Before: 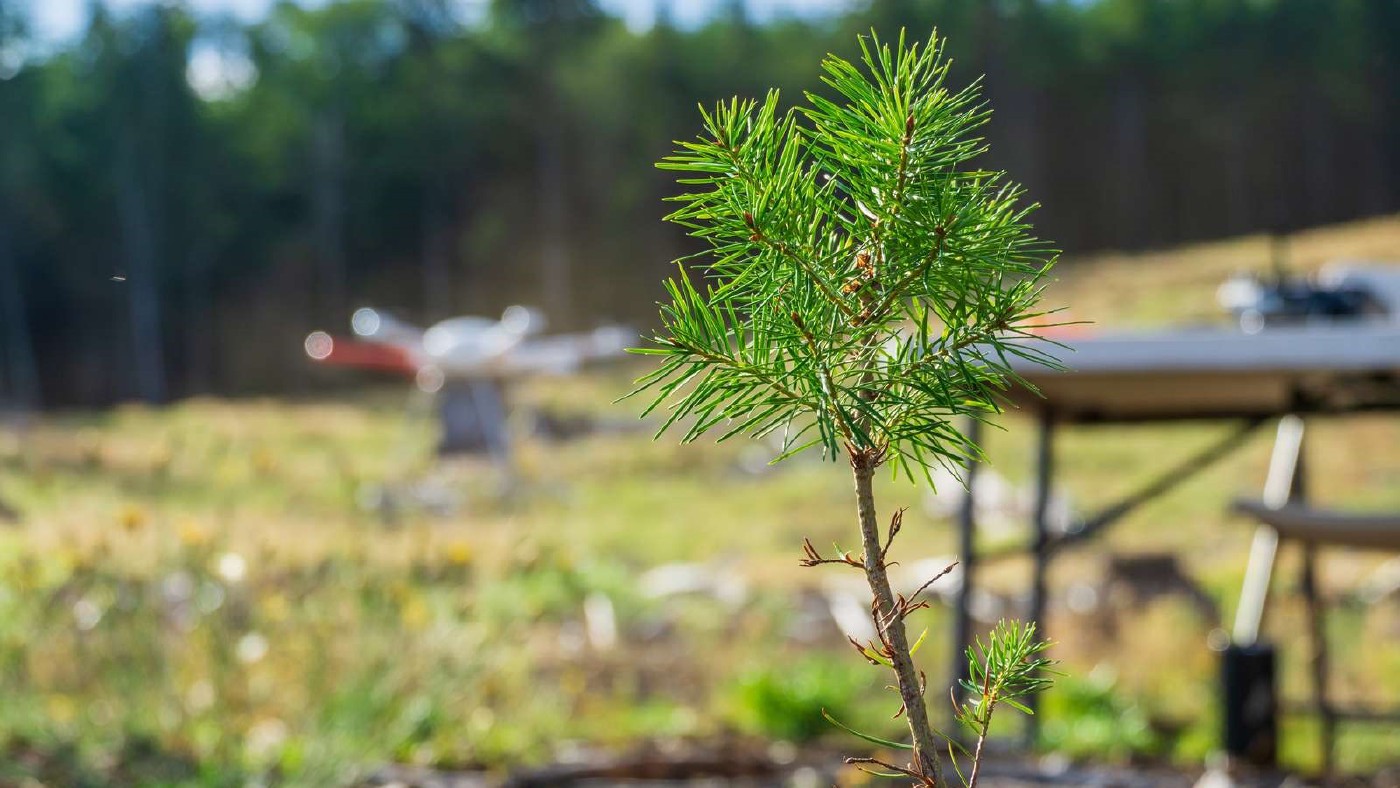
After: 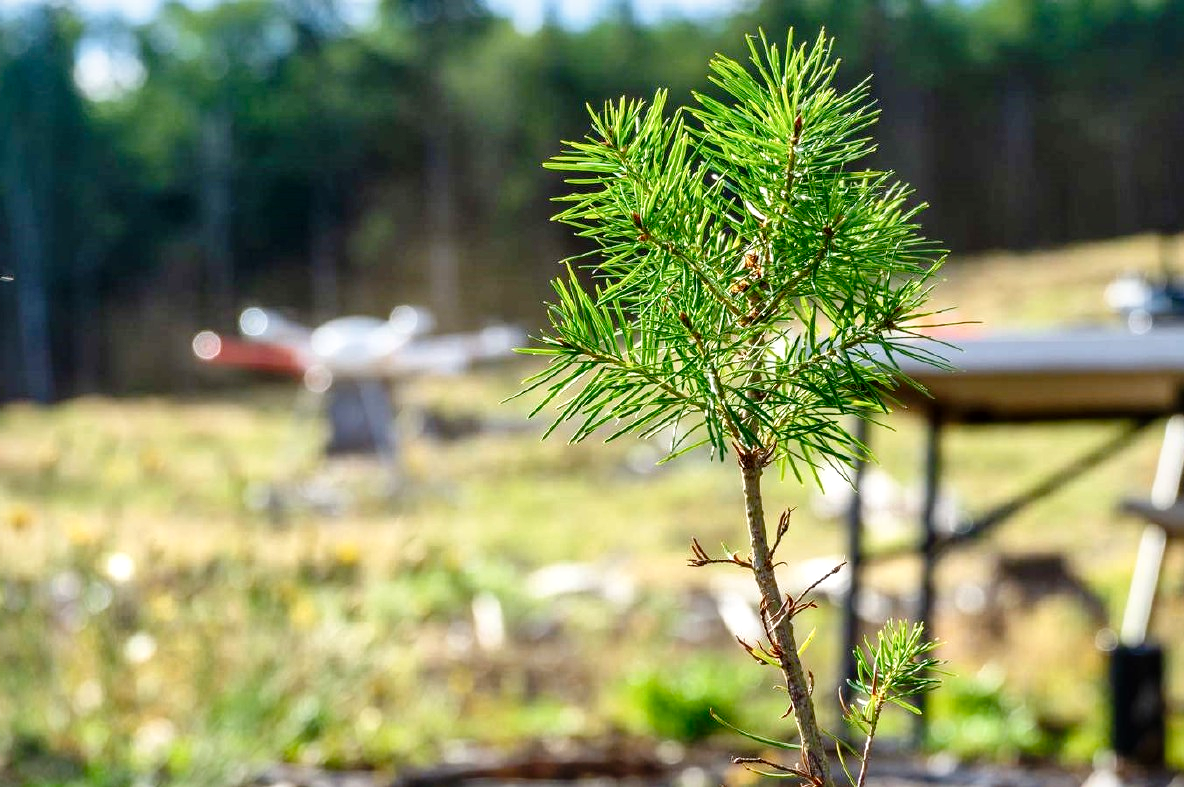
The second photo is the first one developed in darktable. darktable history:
crop: left 8.039%, right 7.372%
local contrast: mode bilateral grid, contrast 26, coarseness 61, detail 151%, midtone range 0.2
tone curve: curves: ch0 [(0, 0.013) (0.129, 0.1) (0.327, 0.382) (0.489, 0.573) (0.66, 0.748) (0.858, 0.926) (1, 0.977)]; ch1 [(0, 0) (0.353, 0.344) (0.45, 0.46) (0.498, 0.498) (0.521, 0.512) (0.563, 0.559) (0.592, 0.578) (0.647, 0.657) (1, 1)]; ch2 [(0, 0) (0.333, 0.346) (0.375, 0.375) (0.424, 0.43) (0.476, 0.492) (0.502, 0.502) (0.524, 0.531) (0.579, 0.61) (0.612, 0.644) (0.66, 0.715) (1, 1)], preserve colors none
